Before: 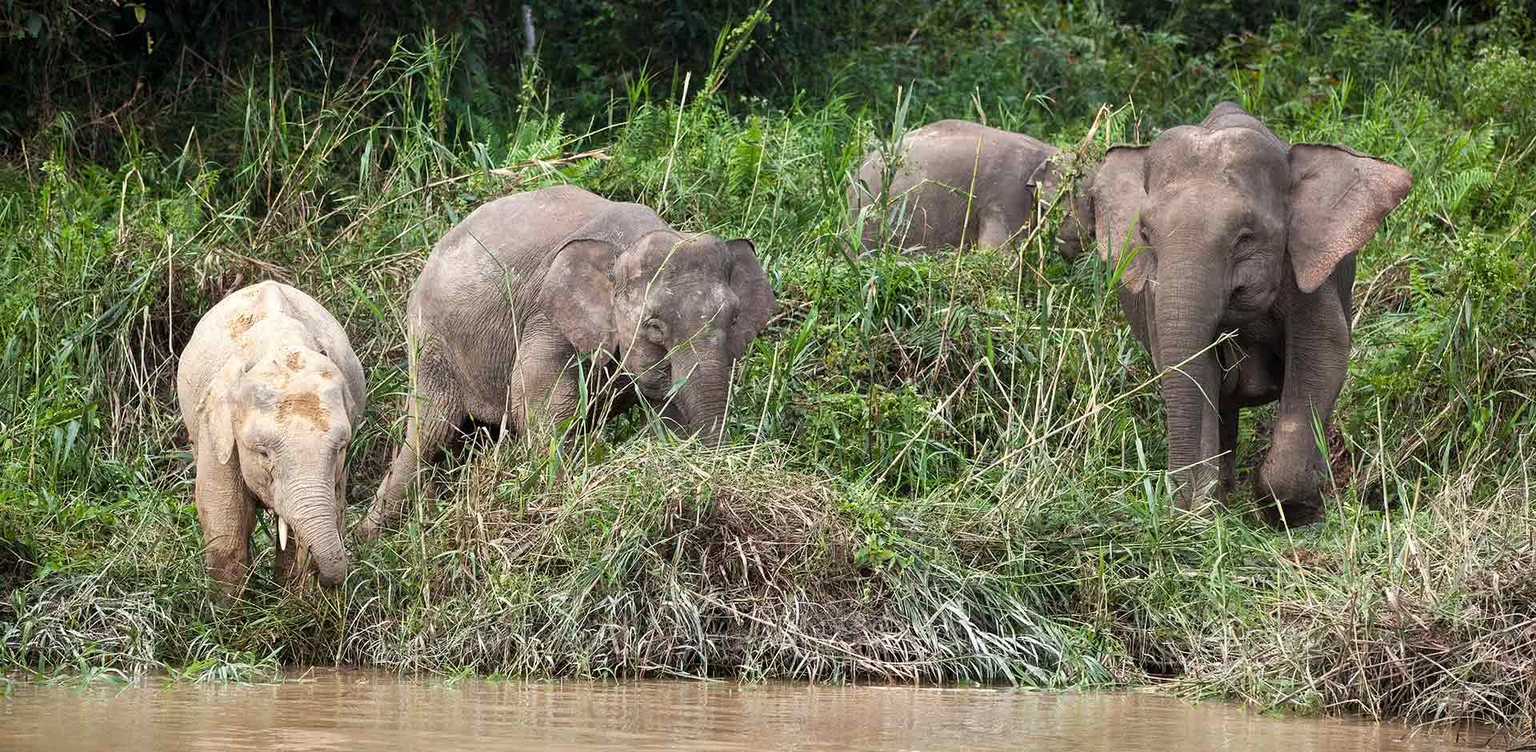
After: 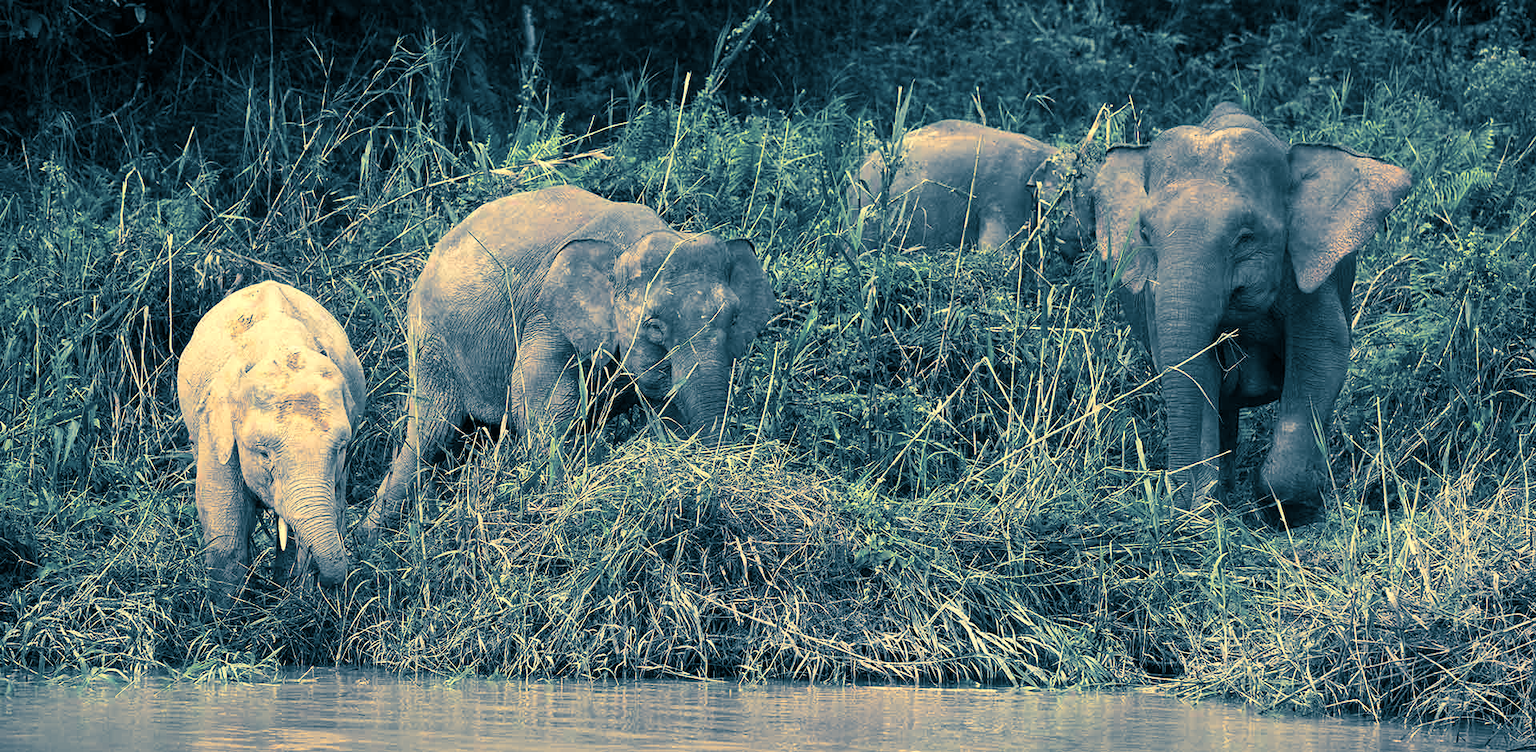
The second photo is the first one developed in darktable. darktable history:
split-toning: shadows › hue 212.4°, balance -70
white balance: red 1.08, blue 0.791
